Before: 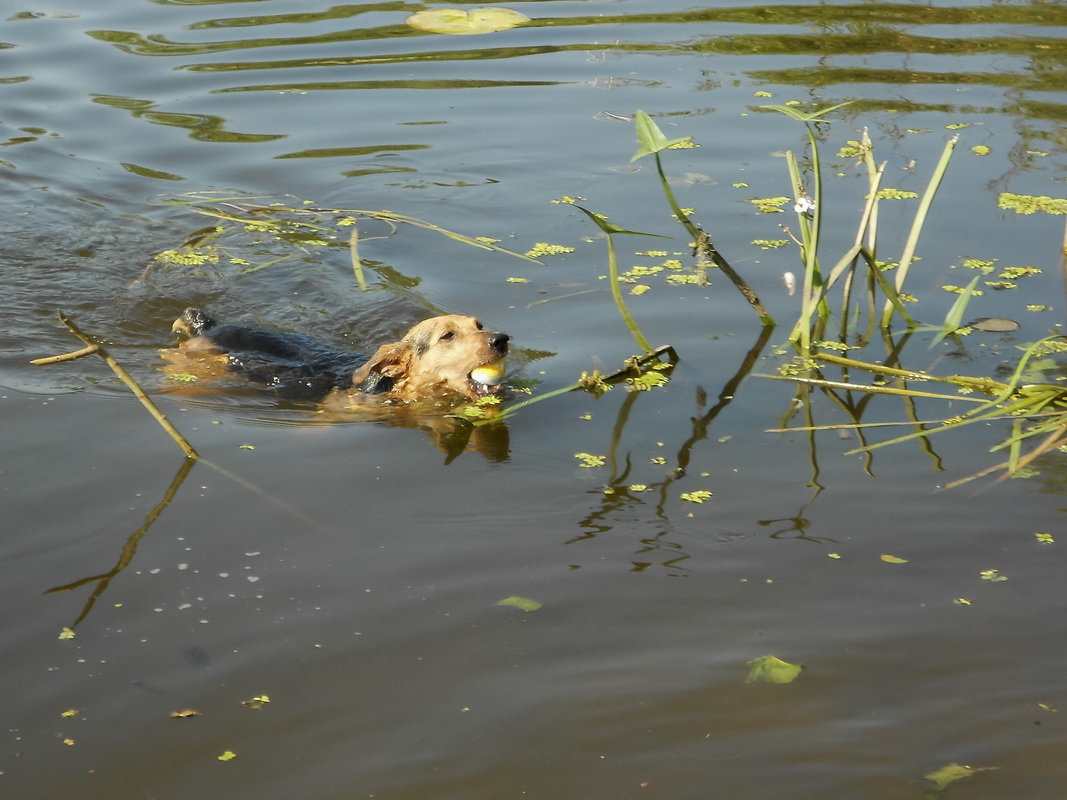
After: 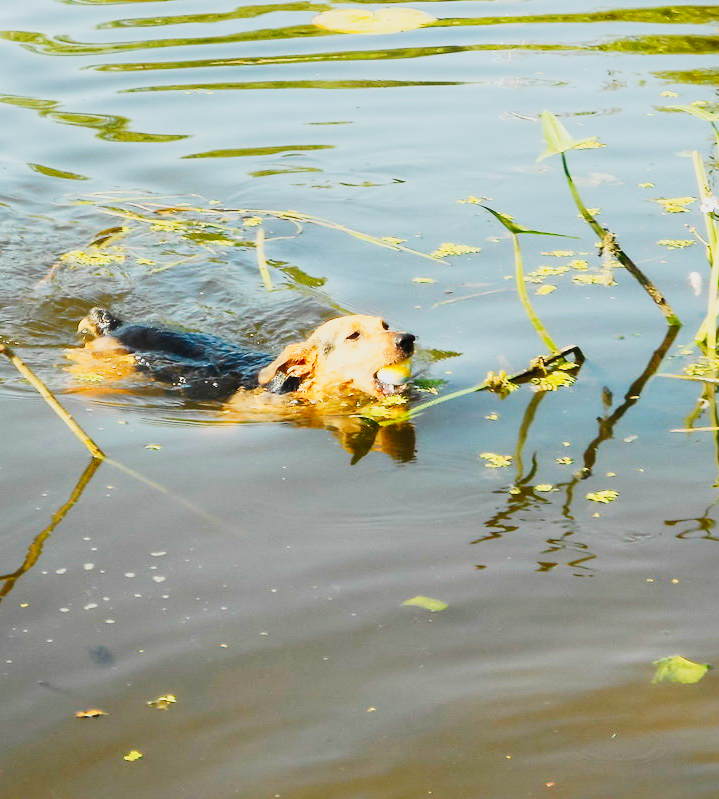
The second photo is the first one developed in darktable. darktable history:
contrast brightness saturation: contrast 0.197, brightness 0.169, saturation 0.215
crop and rotate: left 8.88%, right 23.666%
color correction: highlights b* 0.035, saturation 0.99
tone curve: curves: ch0 [(0, 0.021) (0.104, 0.093) (0.236, 0.234) (0.456, 0.566) (0.647, 0.78) (0.864, 0.9) (1, 0.932)]; ch1 [(0, 0) (0.353, 0.344) (0.43, 0.401) (0.479, 0.476) (0.502, 0.504) (0.544, 0.534) (0.566, 0.566) (0.612, 0.621) (0.657, 0.679) (1, 1)]; ch2 [(0, 0) (0.34, 0.314) (0.434, 0.43) (0.5, 0.498) (0.528, 0.536) (0.56, 0.576) (0.595, 0.638) (0.644, 0.729) (1, 1)], preserve colors none
